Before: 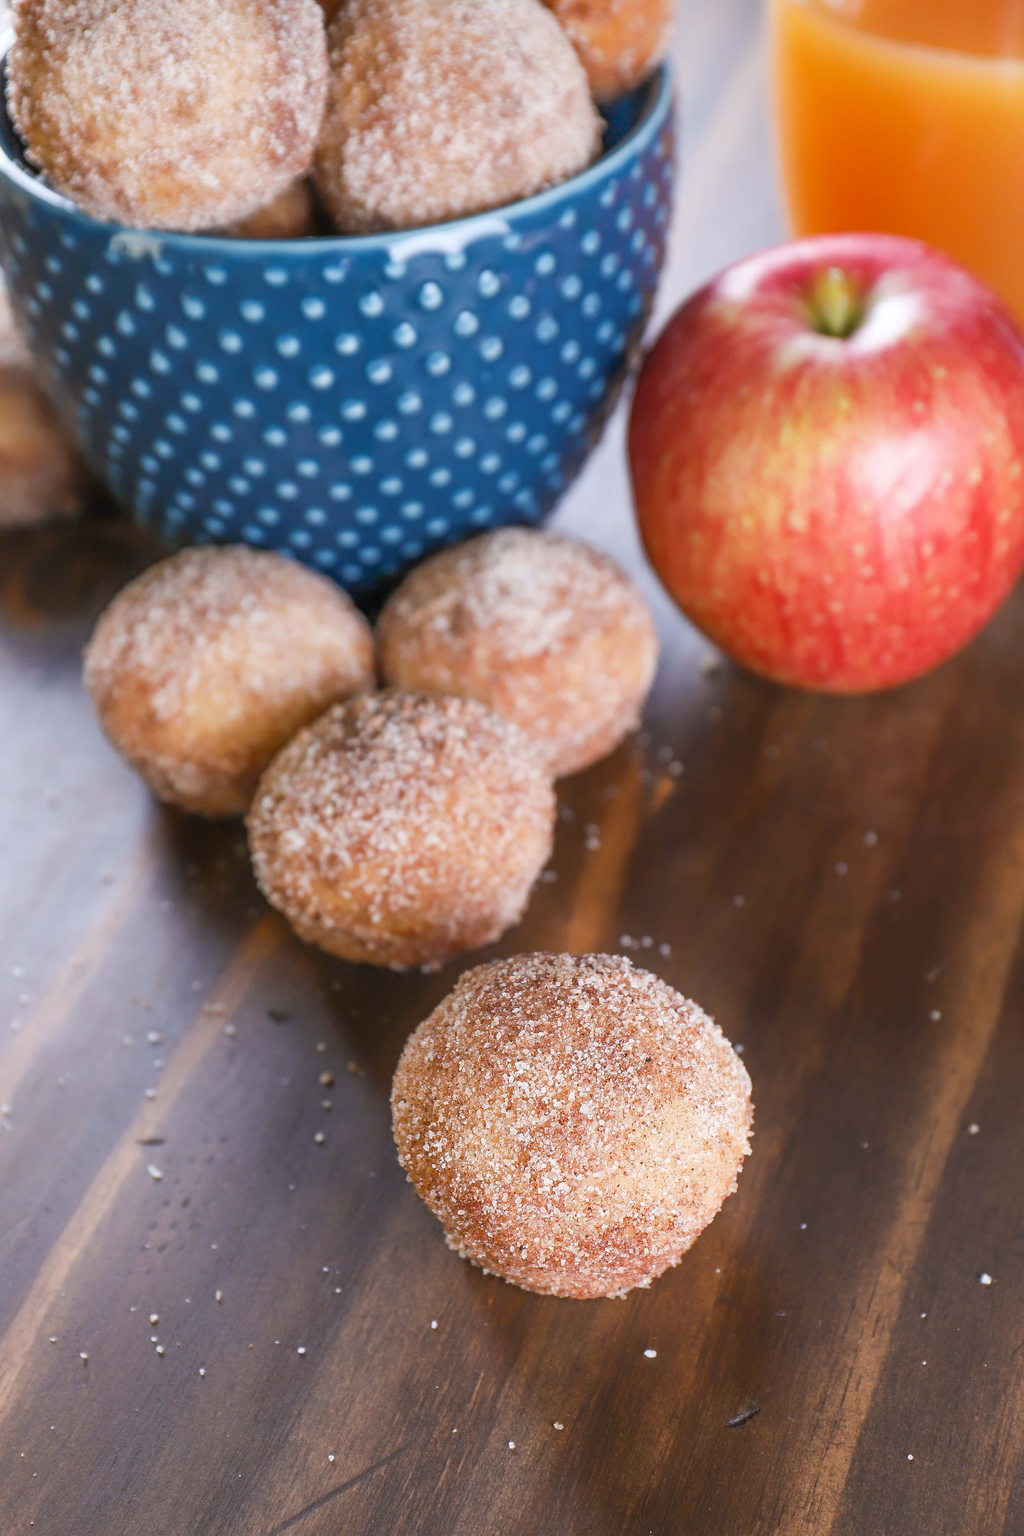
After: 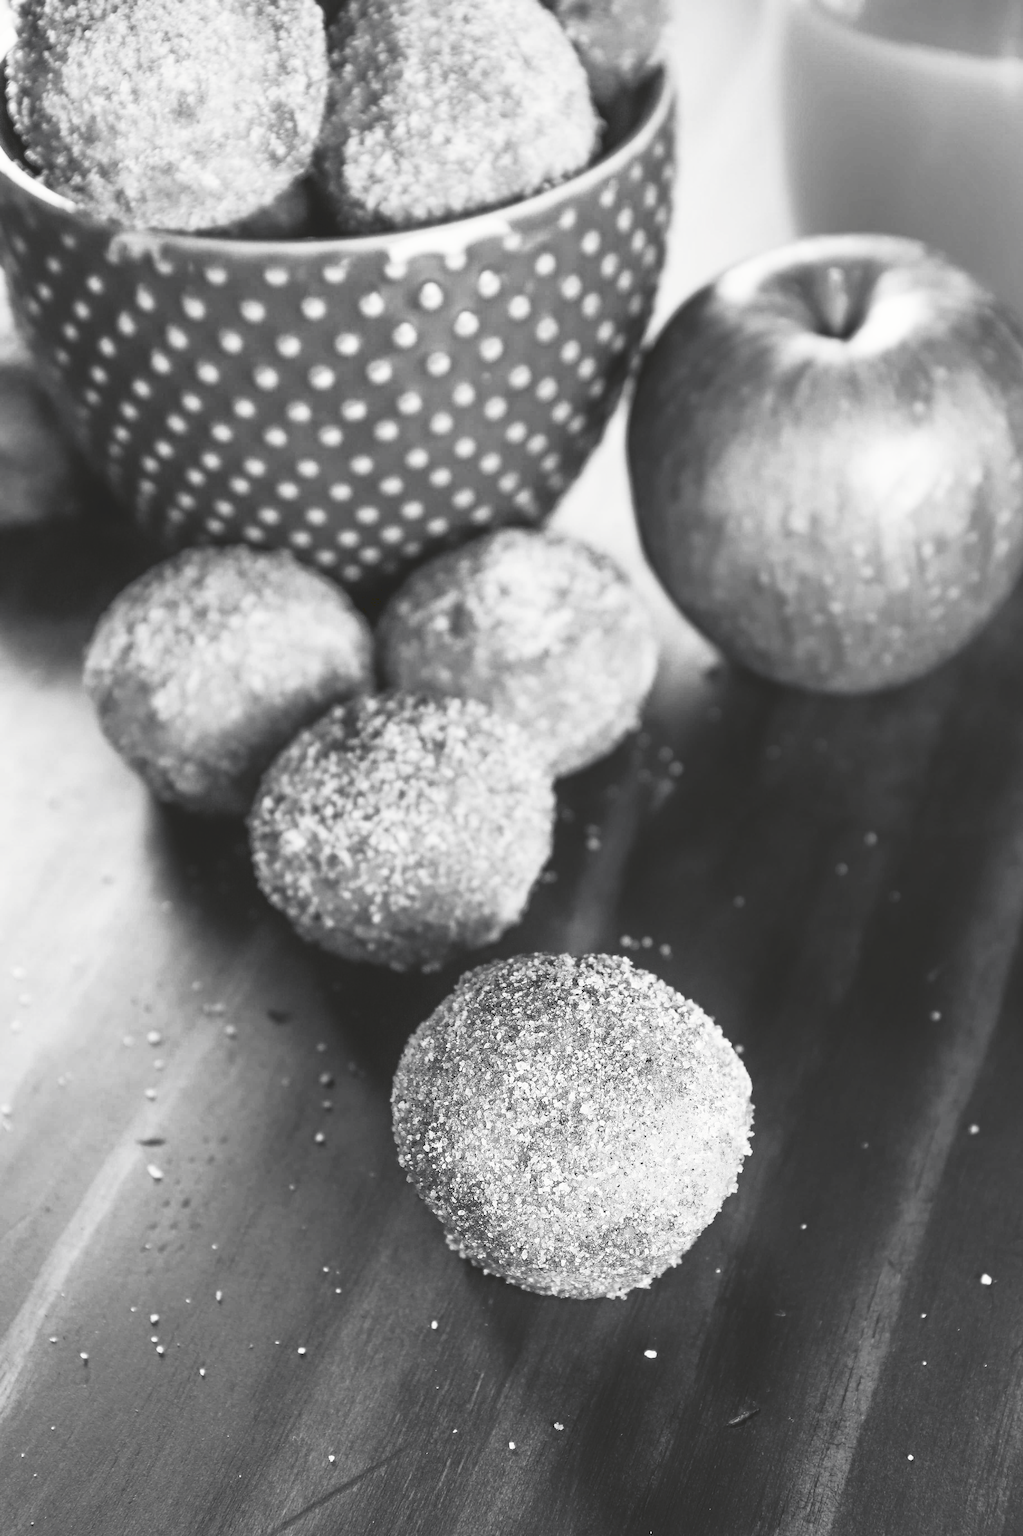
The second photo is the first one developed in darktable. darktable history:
tone curve: curves: ch0 [(0, 0) (0.003, 0.142) (0.011, 0.142) (0.025, 0.147) (0.044, 0.147) (0.069, 0.152) (0.1, 0.16) (0.136, 0.172) (0.177, 0.193) (0.224, 0.221) (0.277, 0.264) (0.335, 0.322) (0.399, 0.399) (0.468, 0.49) (0.543, 0.593) (0.623, 0.723) (0.709, 0.841) (0.801, 0.925) (0.898, 0.976) (1, 1)], preserve colors none
color look up table: target L [91.64, 83.84, 84.56, 76.98, 74.42, 67.99, 40.18, 42.1, 49.9, 19.87, 18, 5.464, 200.09, 72.58, 71.71, 78.43, 62.97, 64.99, 68.99, 55.54, 47.24, 41.28, 21.25, 5.464, 94.45, 82.41, 84.56, 70.23, 81.69, 67.24, 74.78, 84.56, 45.63, 58.64, 45.36, 44, 30.59, 45.63, 24.87, 5.464, 1.645, 98.62, 83.84, 83.12, 67.24, 52.27, 75.88, 59.41, 35.3], target a [-0.1, -0.003, -0.003, 0, 0, 0.001 ×4, -0.001, -0.001, -0.458, 0, 0, 0.001, 0, 0.001 ×6, 0, -0.458, -0.1, -0.002, -0.003, 0.001, -0.003, 0.001, 0, -0.003, 0.001 ×4, 0, 0.001, 0, -0.458, -0.153, -0.288, -0.003, -0.001, 0.001, 0.001, -0.001, 0.001, 0], target b [1.238, 0.027, 0.026, 0.003, 0.003, -0.004 ×4, 0.008, 0.008, 5.644, 0, 0.003, -0.004, 0.003, -0.004 ×6, 0, 5.644, 1.23, 0.026, 0.026, -0.004, 0.026, -0.004, 0.003, 0.026, -0.004 ×4, -0.001, -0.004, 0, 5.644, 1.891, 3.612, 0.027, 0.003, -0.004, -0.004, 0.004, -0.007, -0.001], num patches 49
